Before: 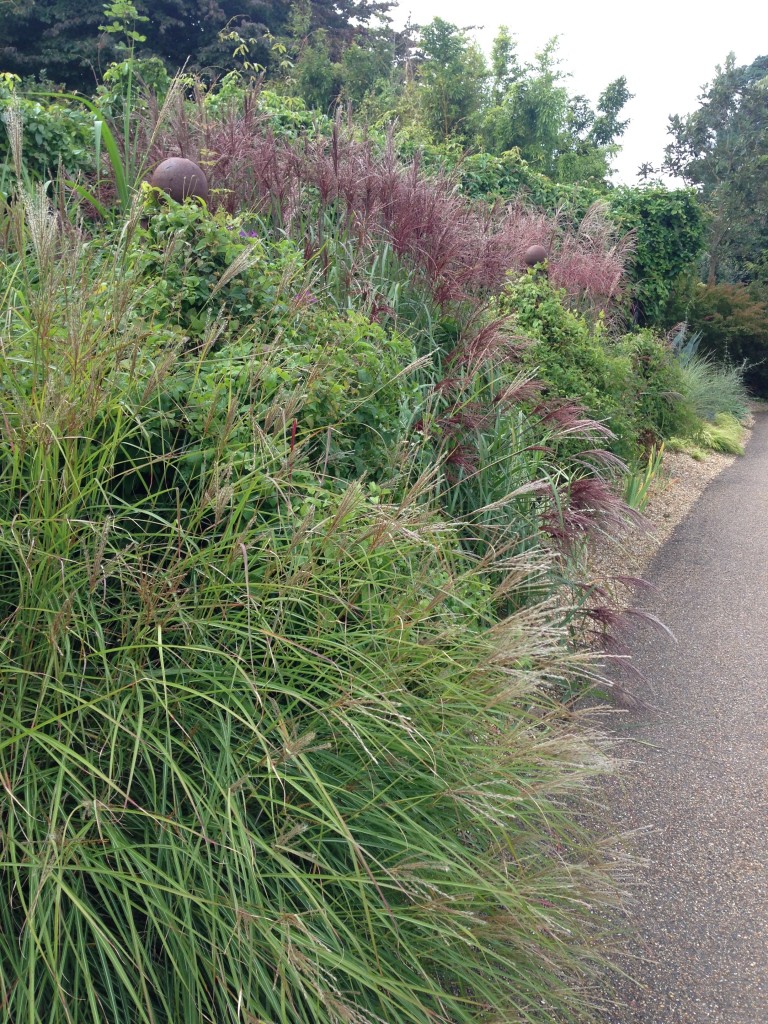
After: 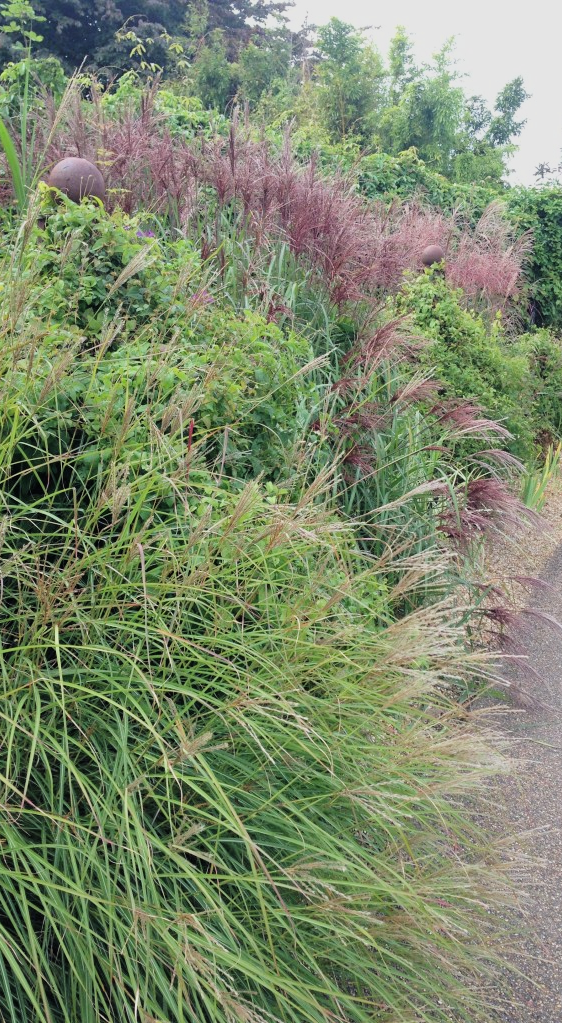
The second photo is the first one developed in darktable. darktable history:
filmic rgb: black relative exposure -7.65 EV, white relative exposure 4.56 EV, hardness 3.61, color science v6 (2022)
exposure: black level correction -0.002, exposure 0.54 EV, compensate highlight preservation false
crop: left 13.443%, right 13.31%
